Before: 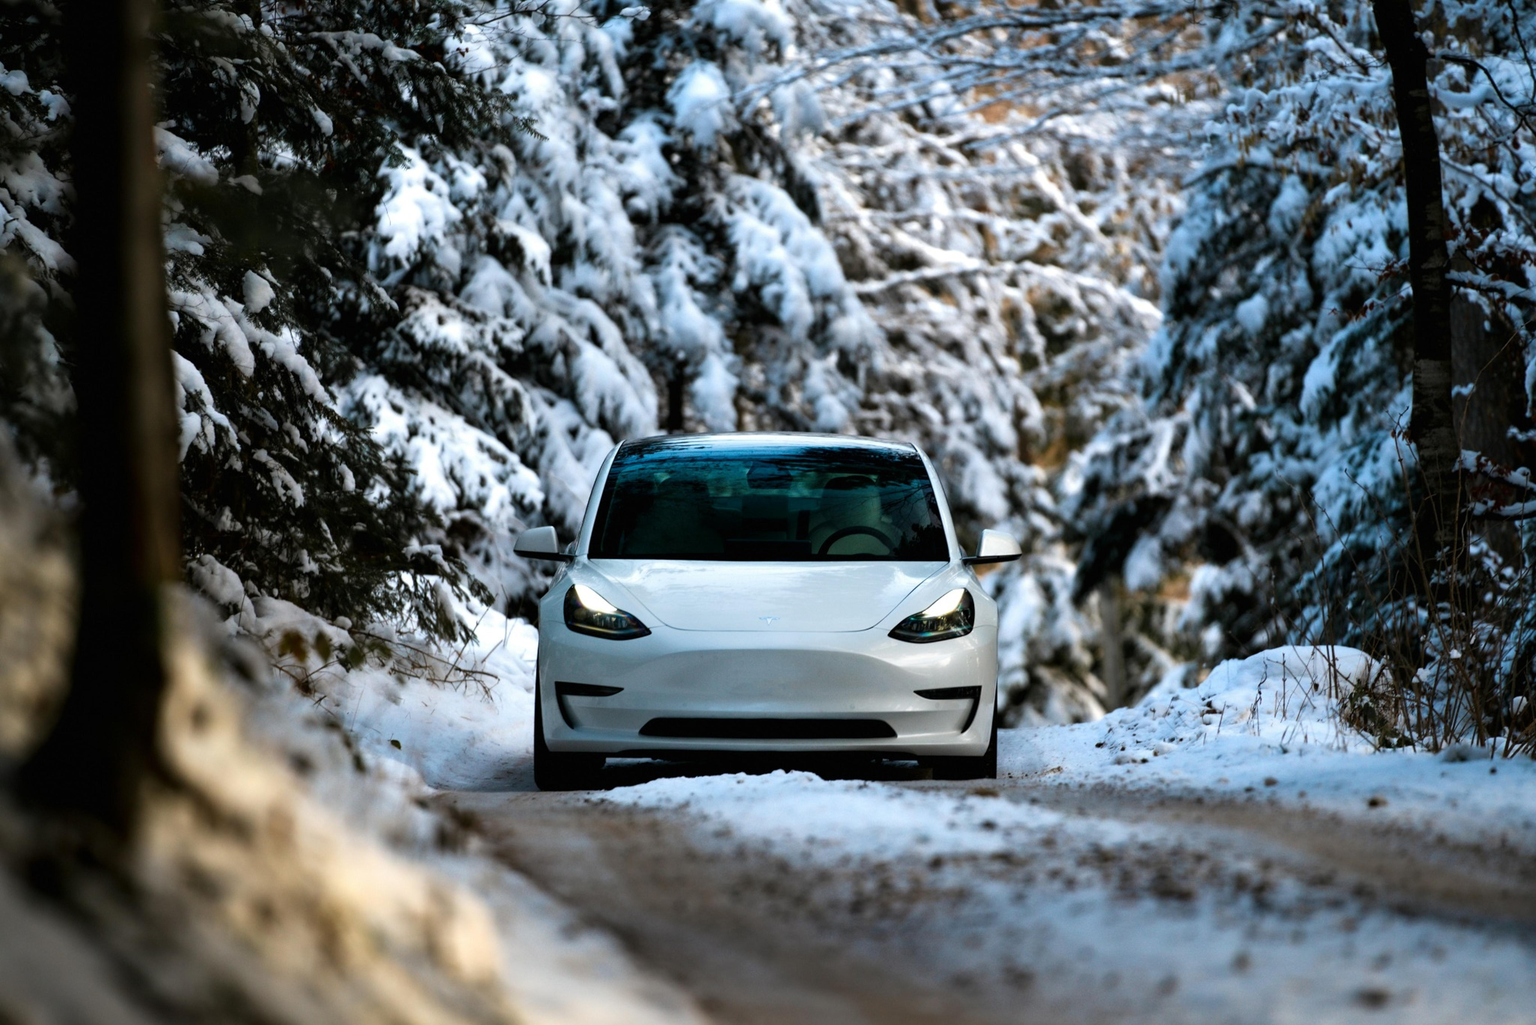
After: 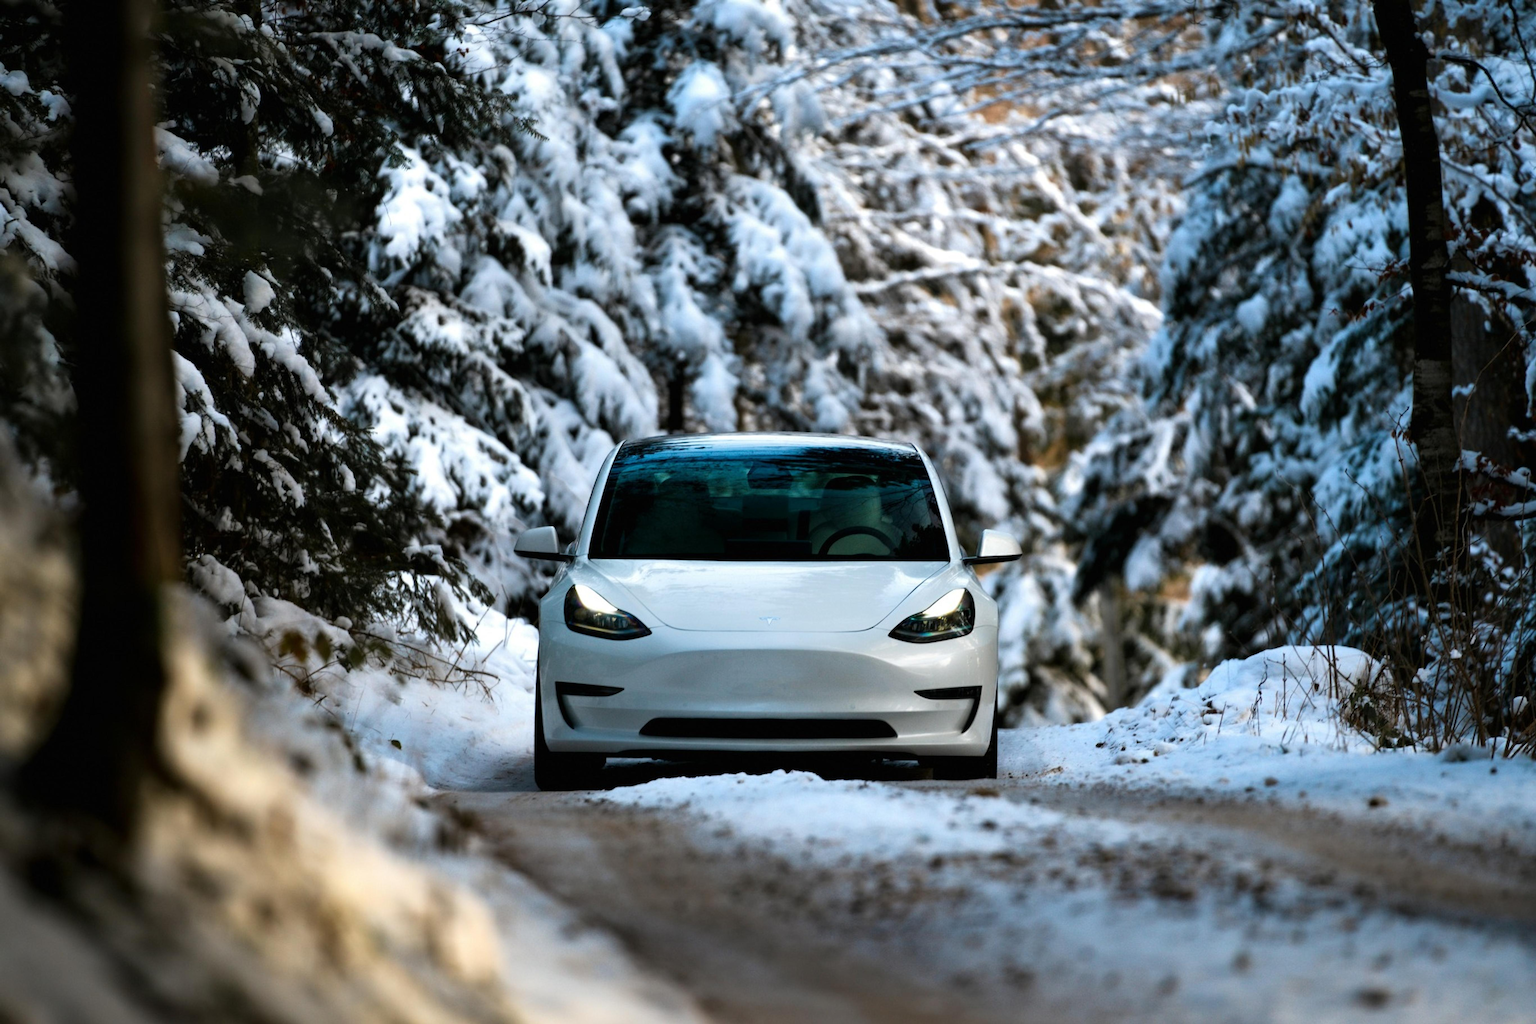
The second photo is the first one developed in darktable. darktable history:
tone equalizer: smoothing diameter 24.96%, edges refinement/feathering 9.81, preserve details guided filter
